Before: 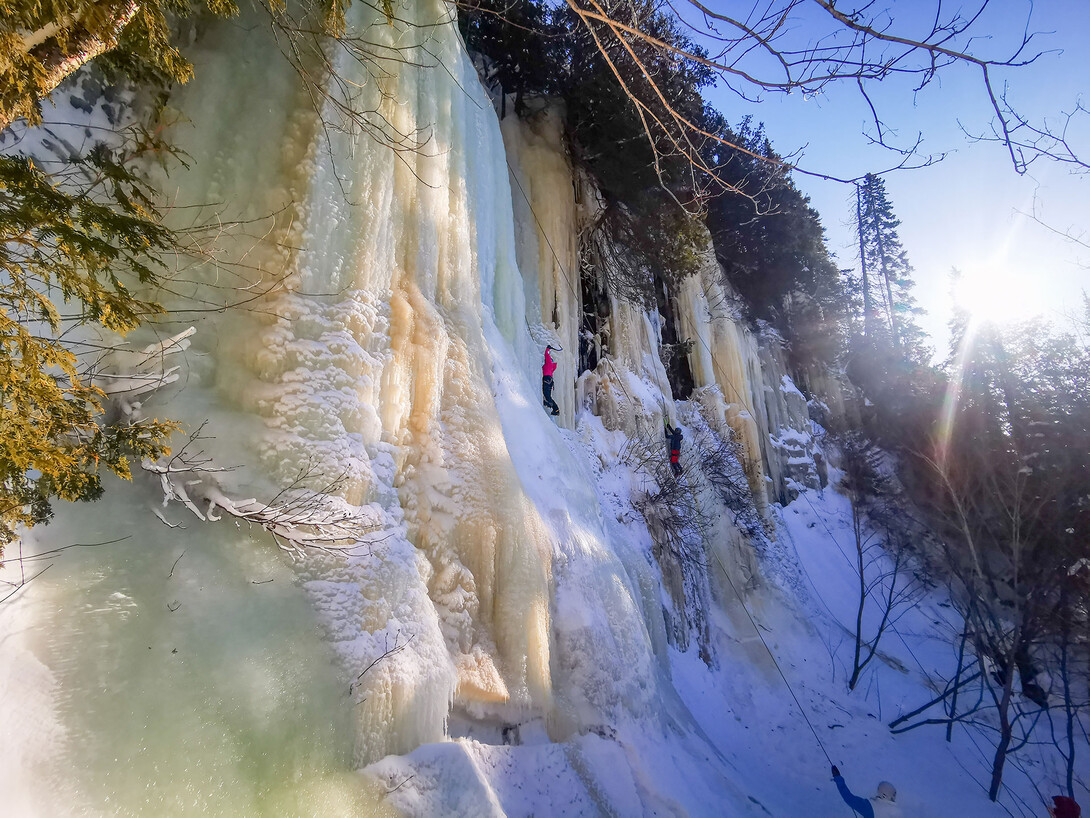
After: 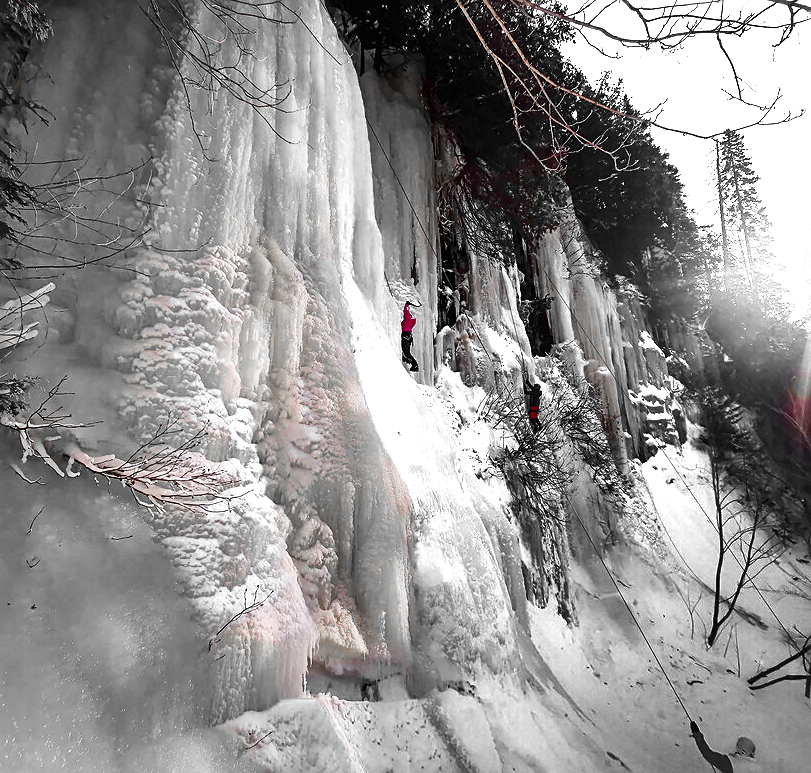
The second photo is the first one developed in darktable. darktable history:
crop and rotate: left 12.949%, top 5.388%, right 12.572%
sharpen: amount 0.484
contrast brightness saturation: contrast 0.191, brightness -0.105, saturation 0.213
color zones: curves: ch0 [(0, 0.352) (0.143, 0.407) (0.286, 0.386) (0.429, 0.431) (0.571, 0.829) (0.714, 0.853) (0.857, 0.833) (1, 0.352)]; ch1 [(0, 0.604) (0.072, 0.726) (0.096, 0.608) (0.205, 0.007) (0.571, -0.006) (0.839, -0.013) (0.857, -0.012) (1, 0.604)]
